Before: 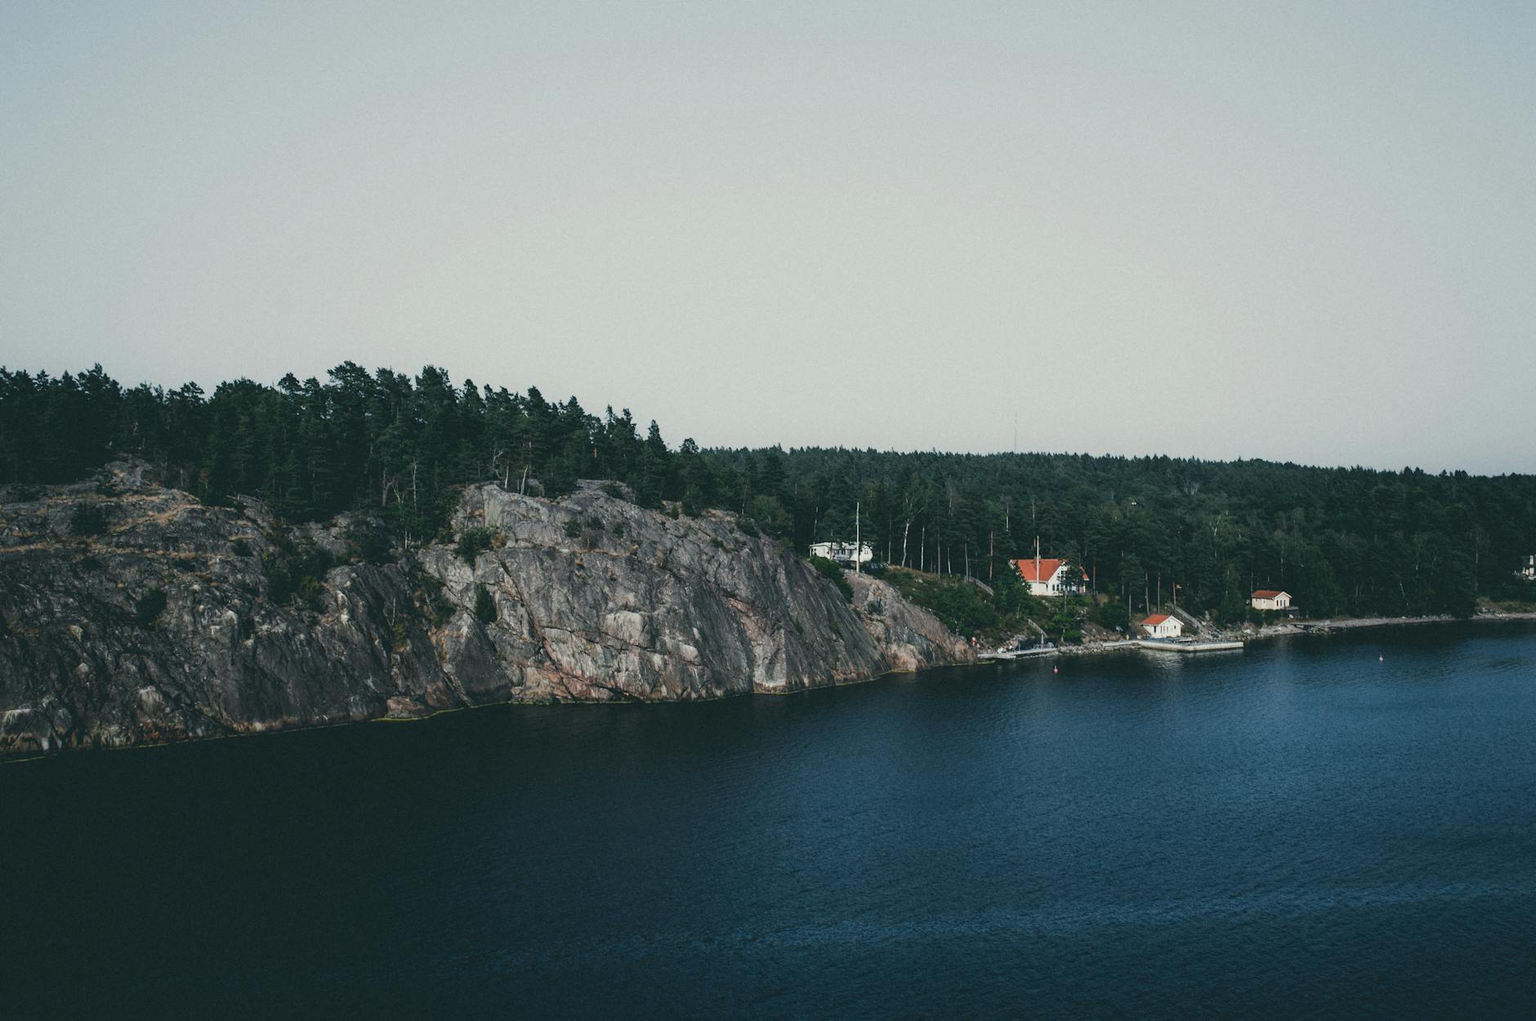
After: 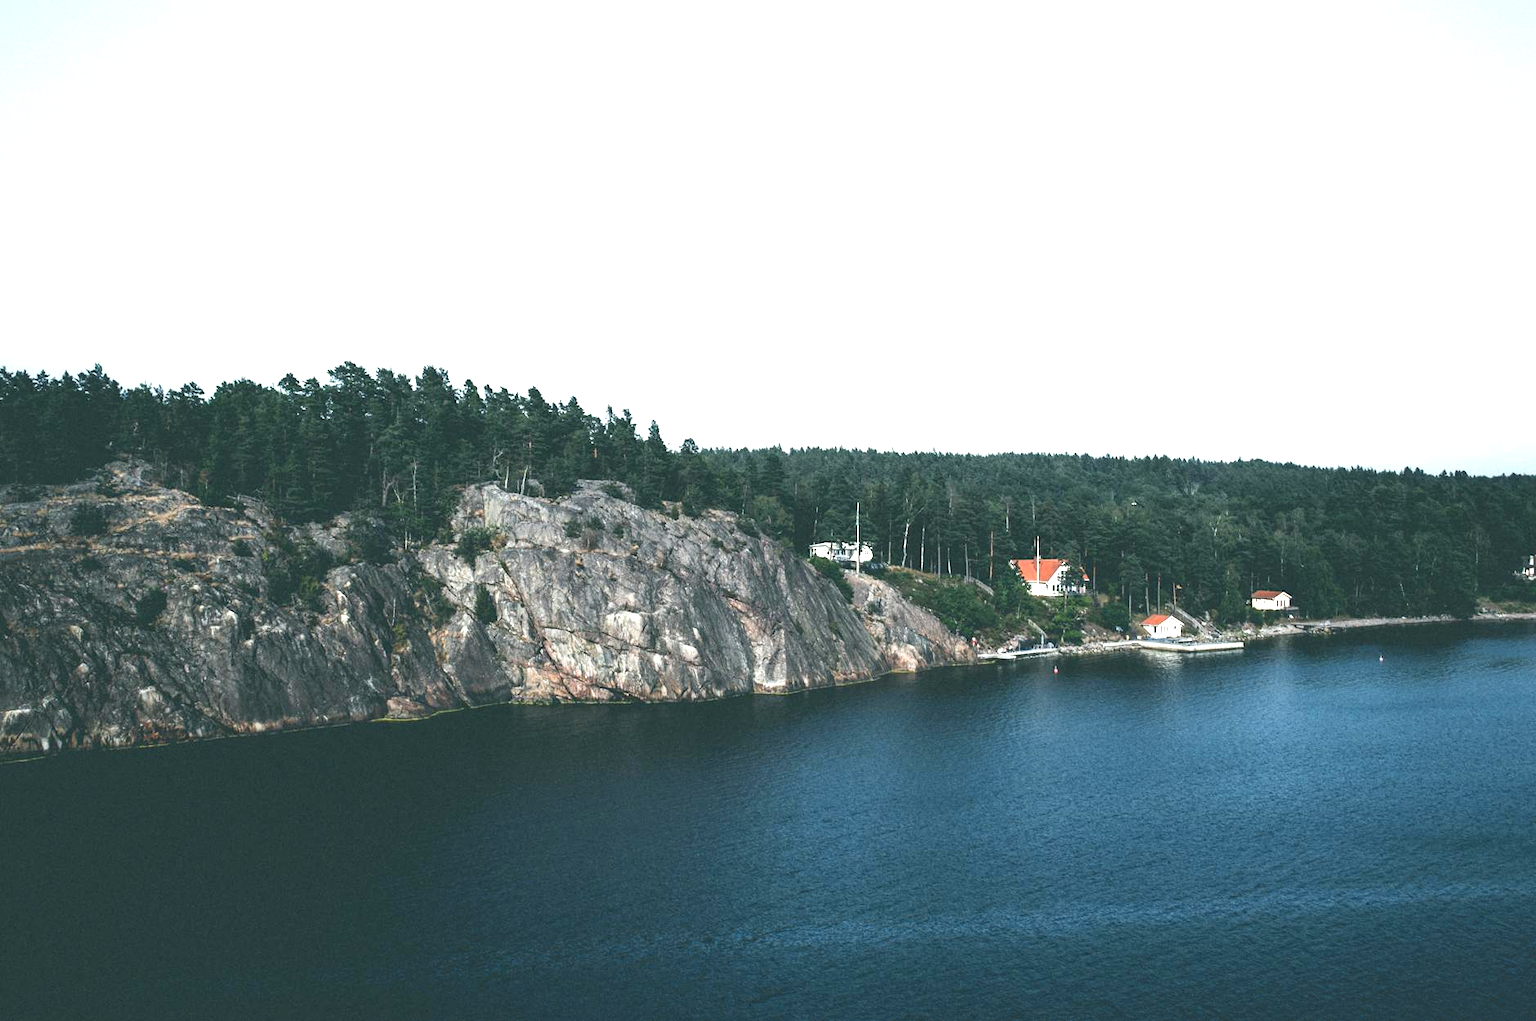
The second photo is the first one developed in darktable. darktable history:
exposure: black level correction 0, exposure 1.3 EV, compensate exposure bias true, compensate highlight preservation false
color balance rgb: linear chroma grading › global chroma 1.5%, linear chroma grading › mid-tones -1%, perceptual saturation grading › global saturation -3%, perceptual saturation grading › shadows -2%
